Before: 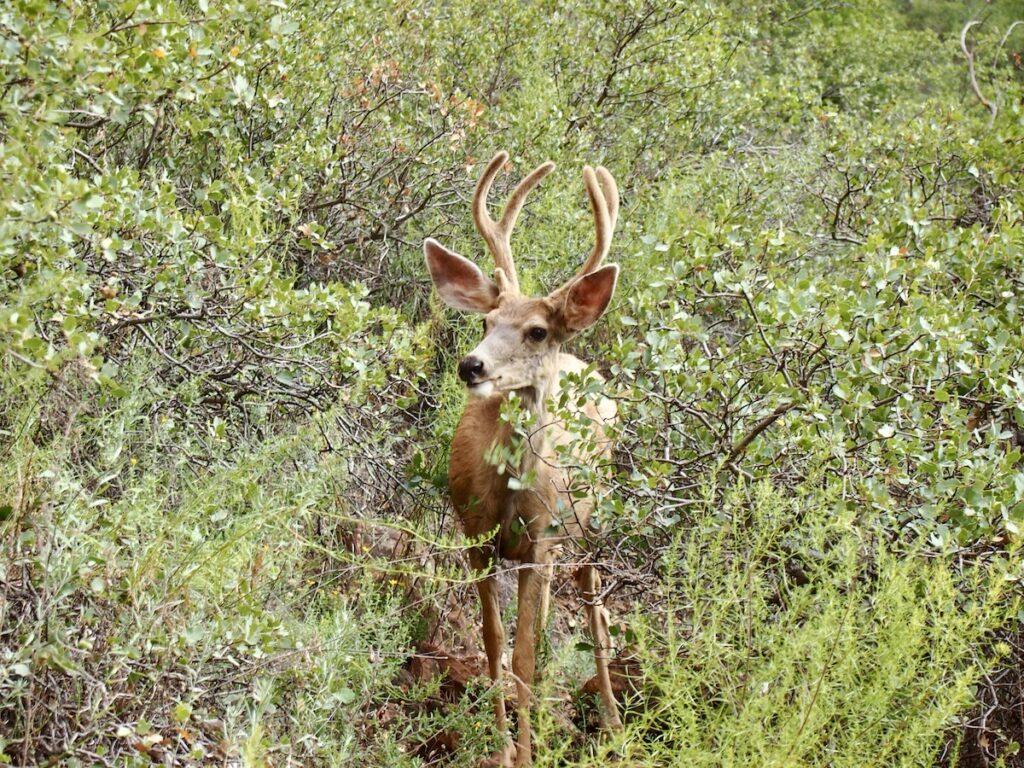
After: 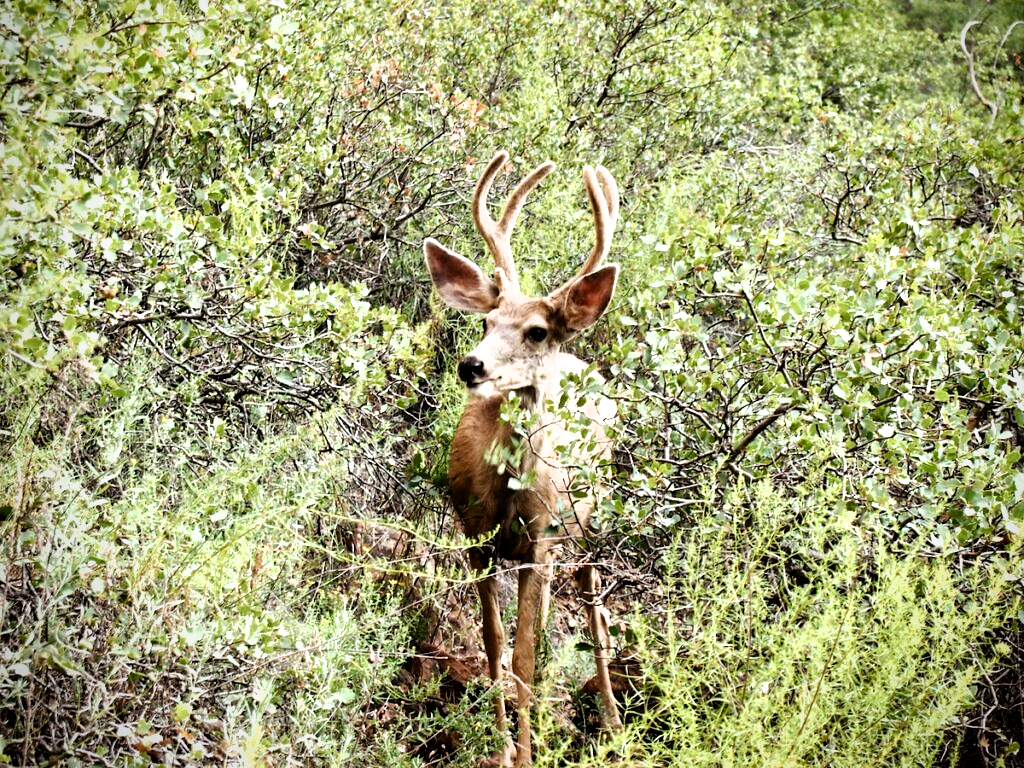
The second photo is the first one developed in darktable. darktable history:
vignetting: fall-off radius 44.73%, saturation 0.048, center (0.034, -0.096)
filmic rgb: black relative exposure -8.27 EV, white relative exposure 2.2 EV, hardness 7.08, latitude 85.93%, contrast 1.704, highlights saturation mix -3.9%, shadows ↔ highlights balance -2.79%
